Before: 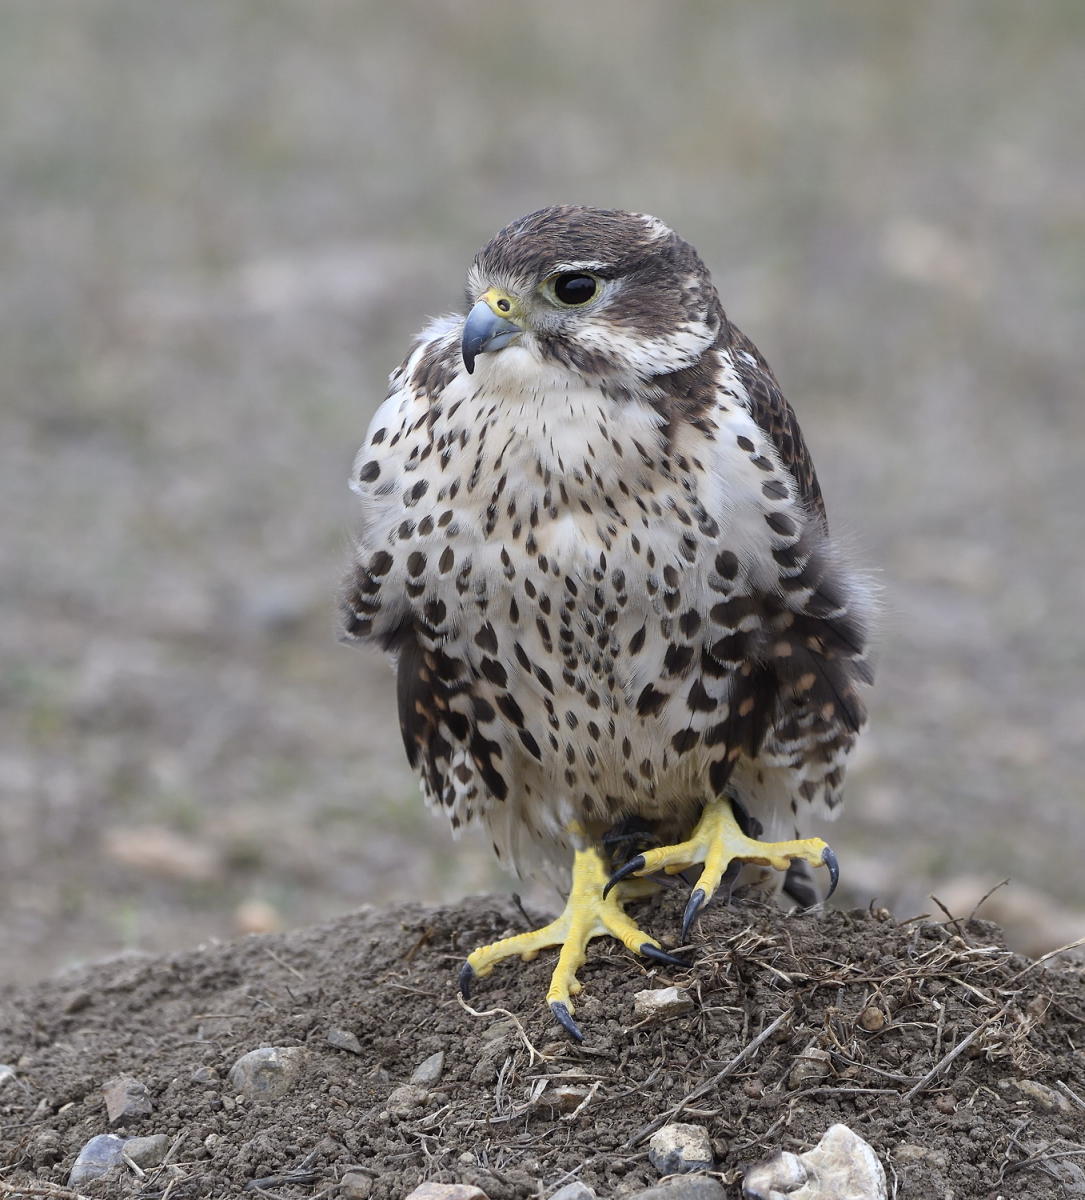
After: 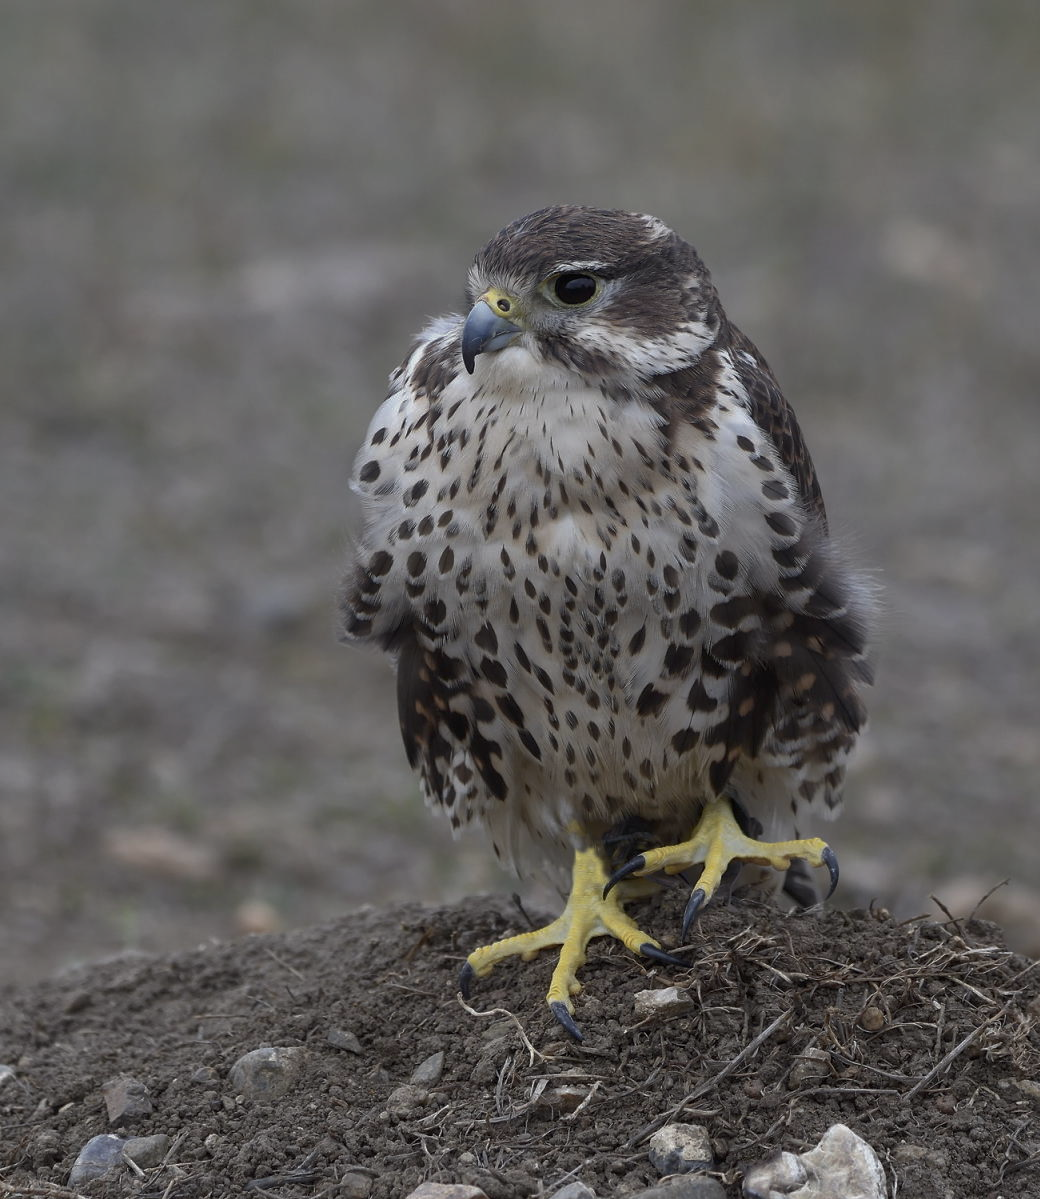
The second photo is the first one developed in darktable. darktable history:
crop: right 4.126%, bottom 0.031%
tone curve: curves: ch0 [(0, 0) (0.91, 0.76) (0.997, 0.913)], color space Lab, linked channels, preserve colors none
